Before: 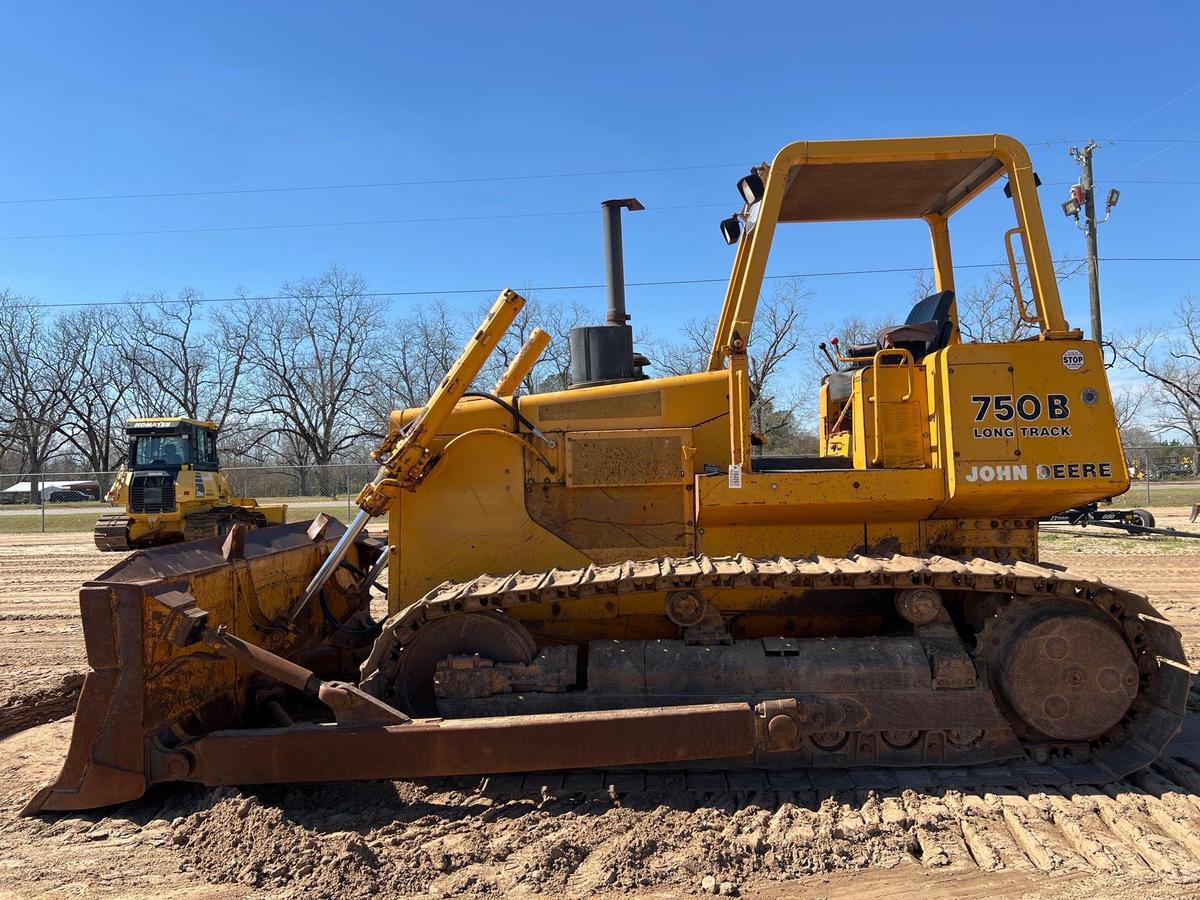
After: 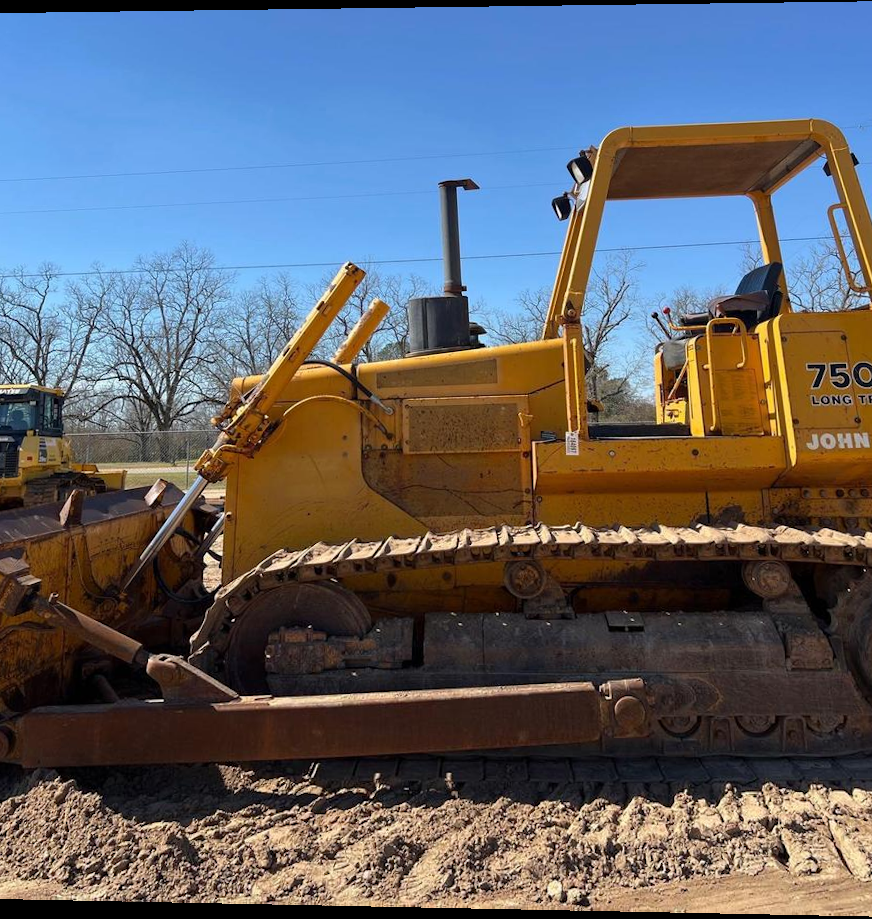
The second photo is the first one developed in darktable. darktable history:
rotate and perspective: rotation 0.128°, lens shift (vertical) -0.181, lens shift (horizontal) -0.044, shear 0.001, automatic cropping off
crop and rotate: left 15.446%, right 17.836%
